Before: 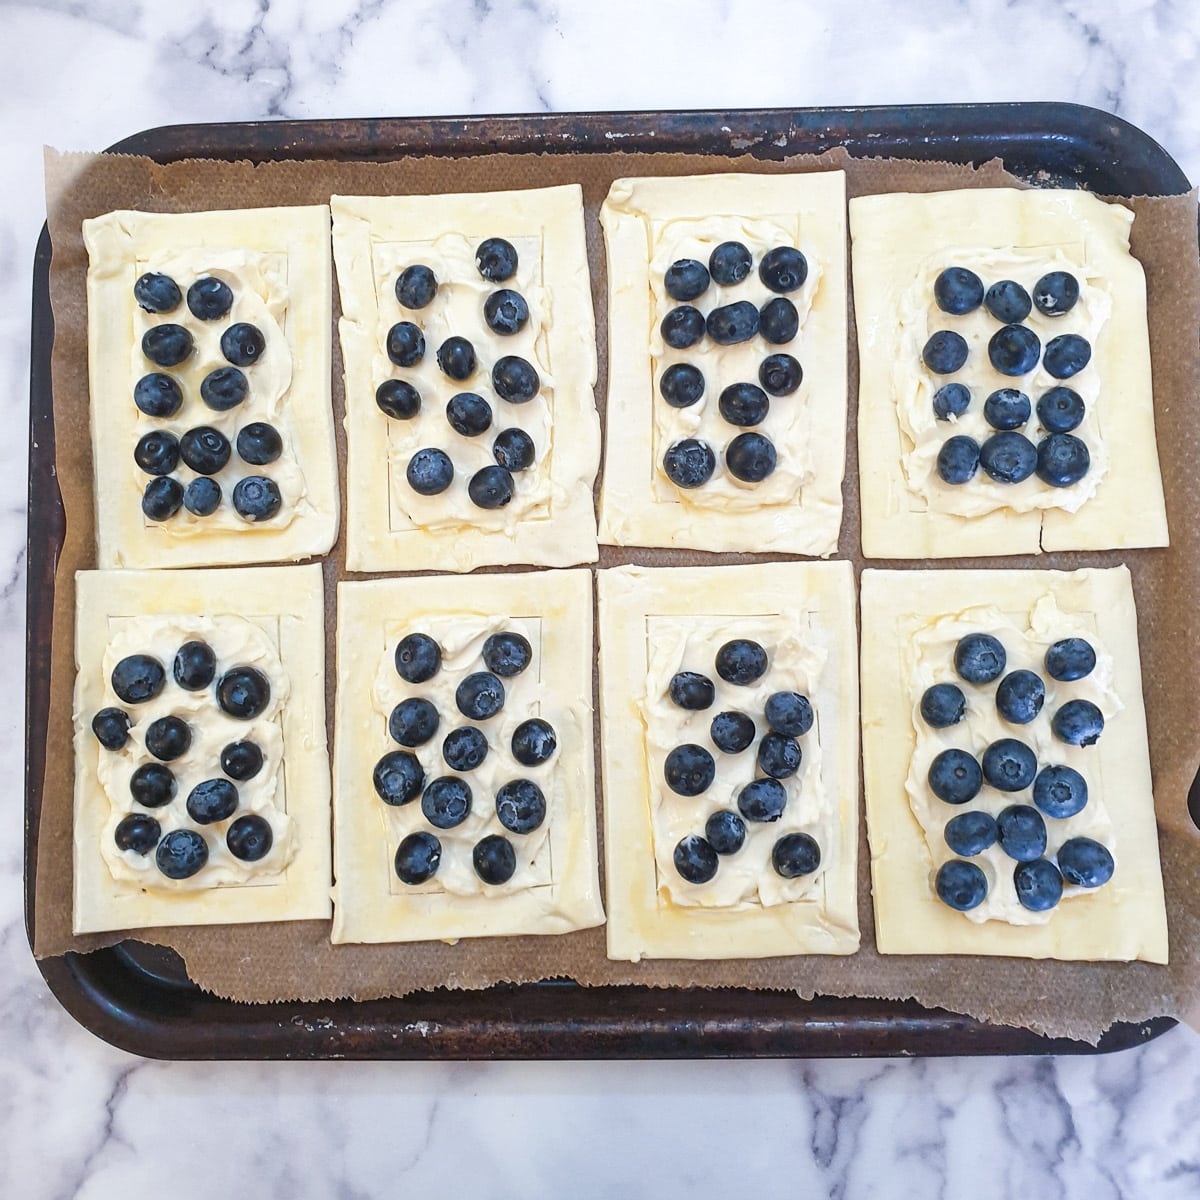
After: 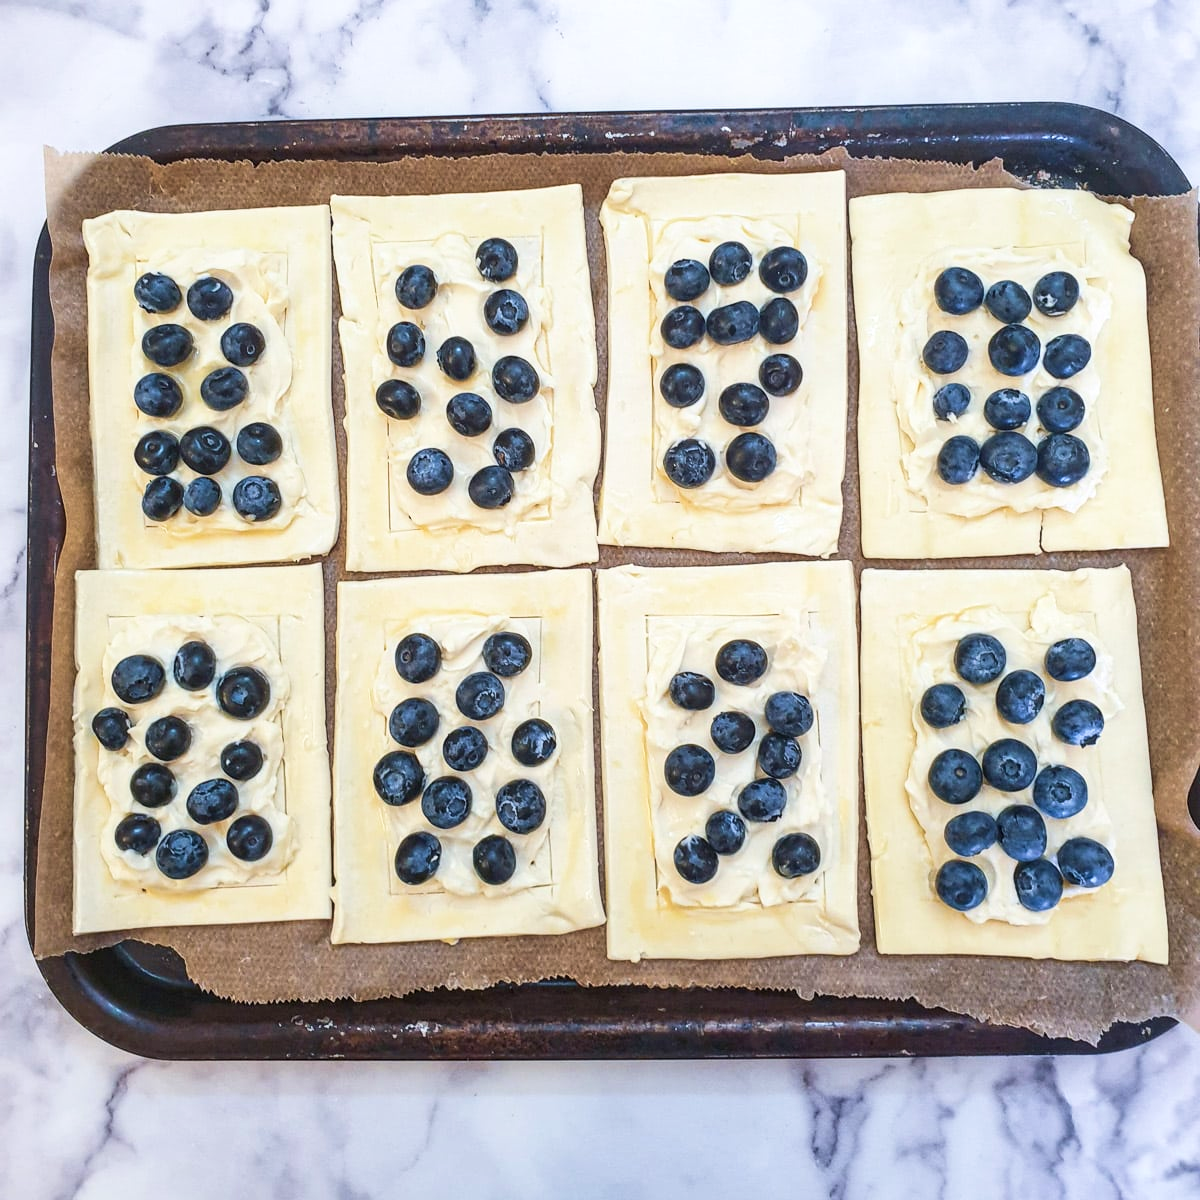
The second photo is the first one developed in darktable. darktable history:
contrast brightness saturation: contrast 0.154, brightness 0.048
local contrast: on, module defaults
velvia: on, module defaults
